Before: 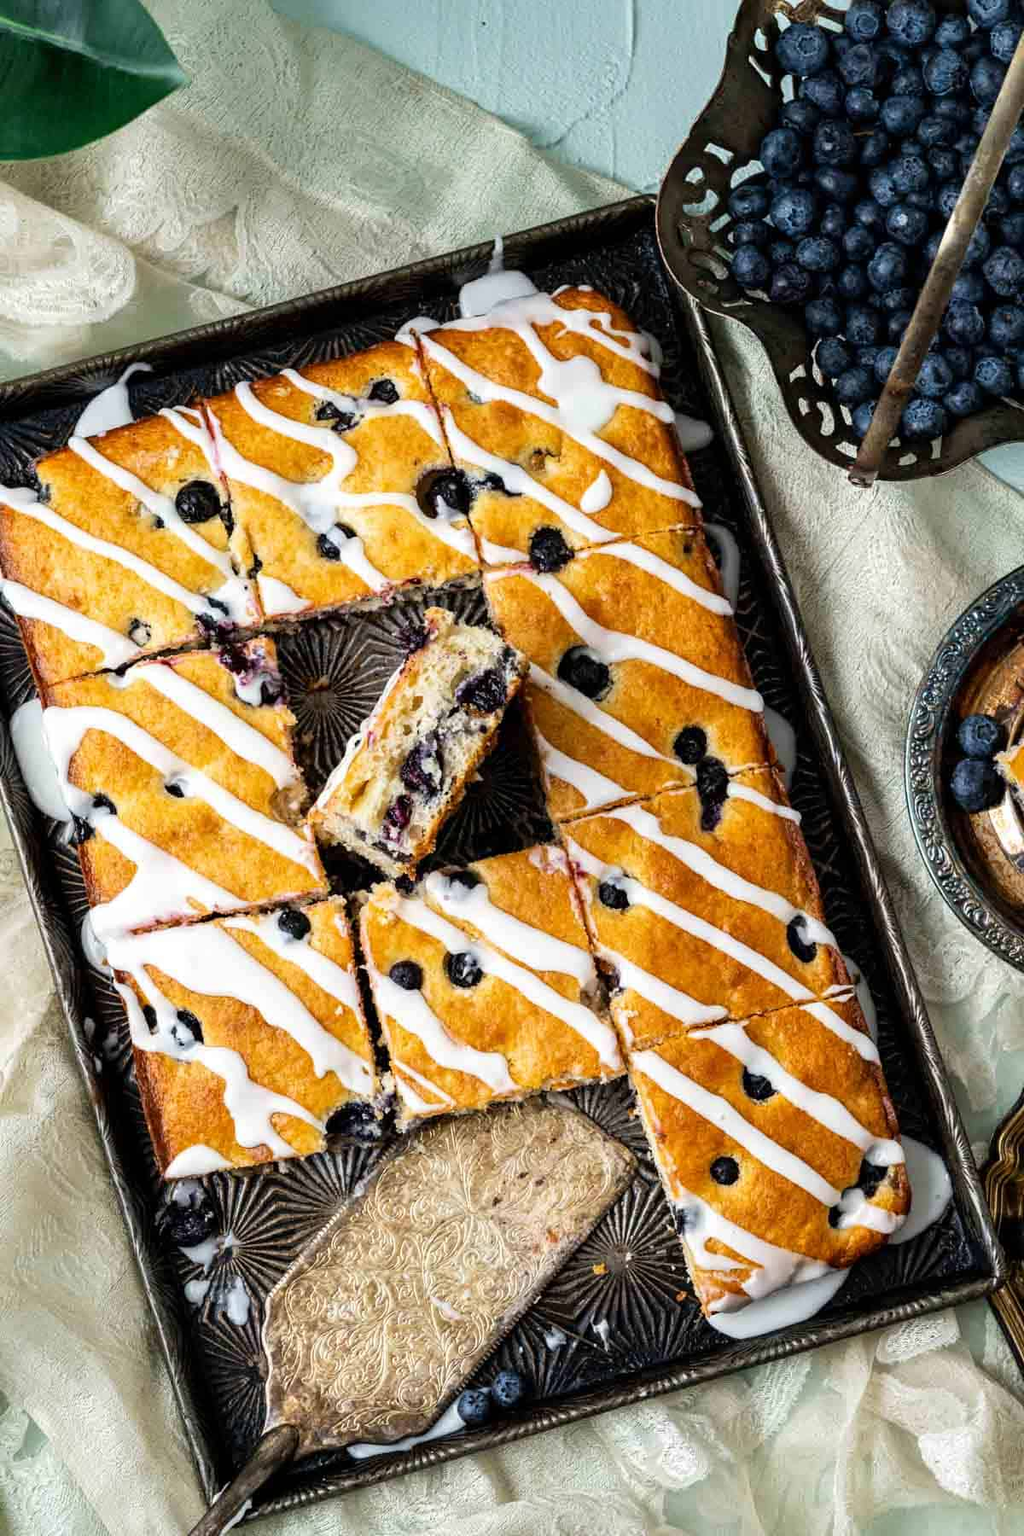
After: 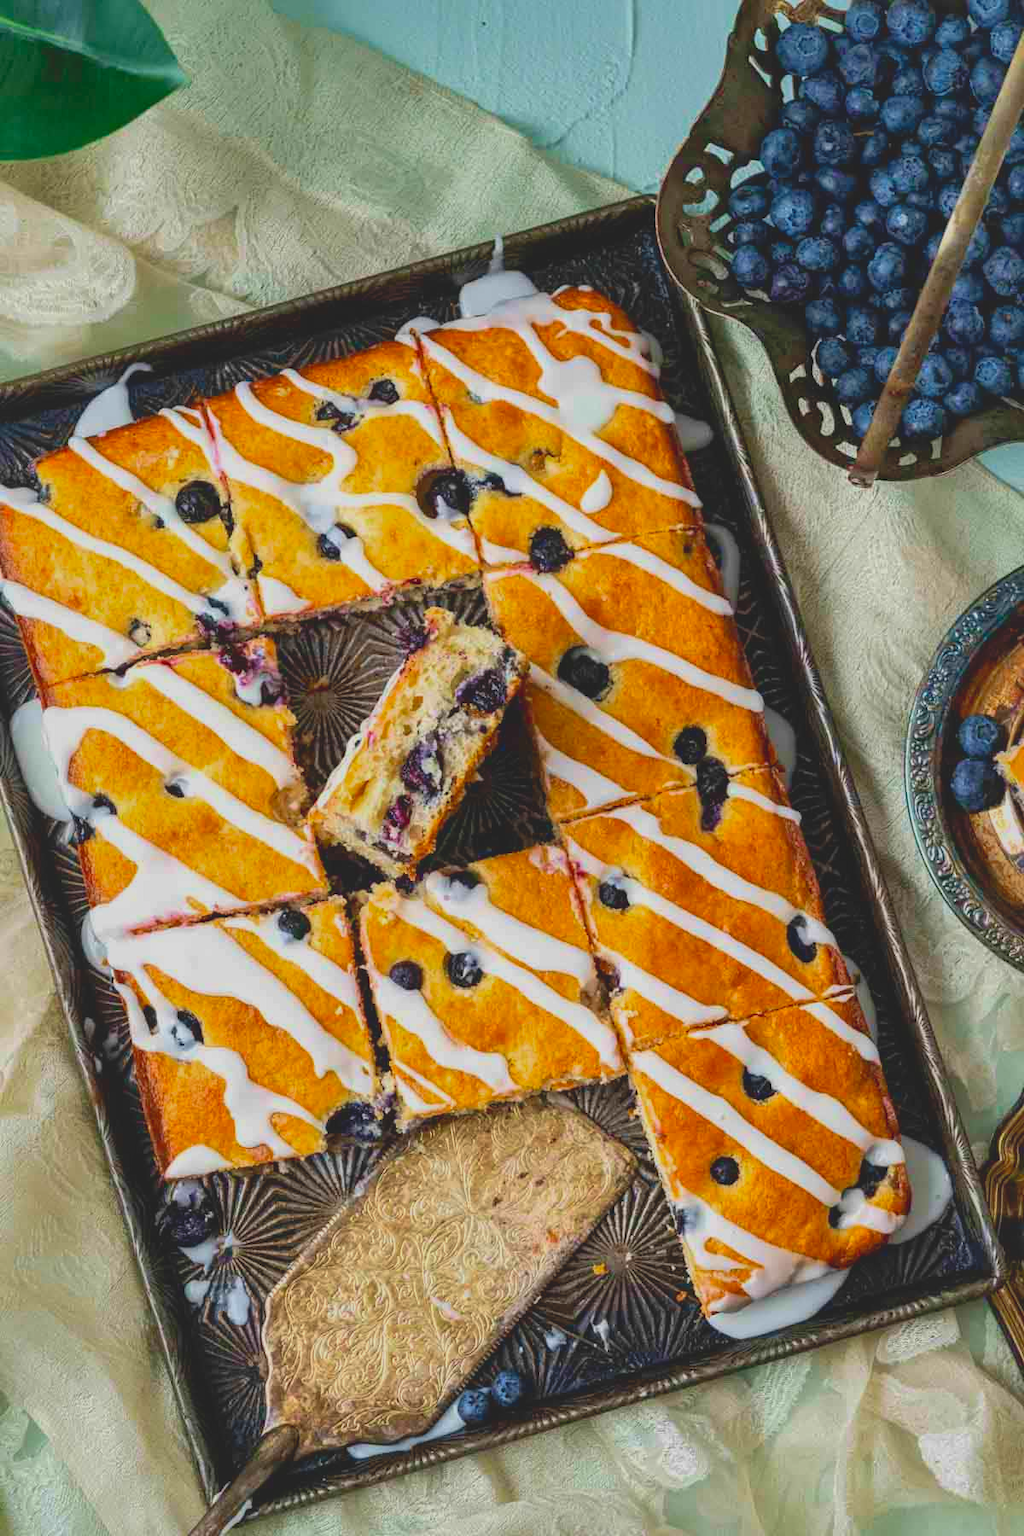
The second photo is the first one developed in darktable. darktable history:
velvia: on, module defaults
contrast brightness saturation: contrast -0.192, saturation 0.189
shadows and highlights: on, module defaults
